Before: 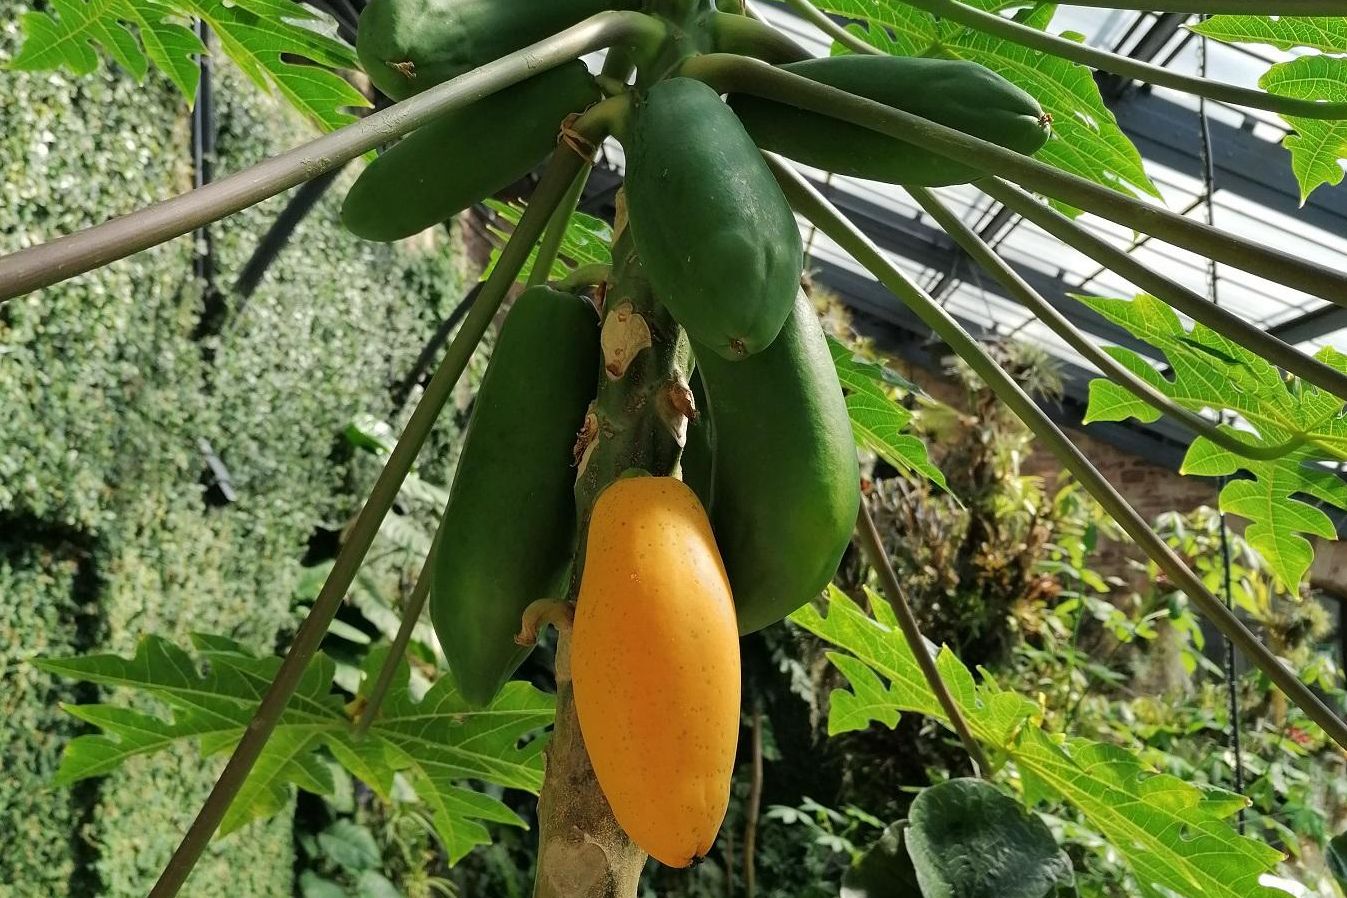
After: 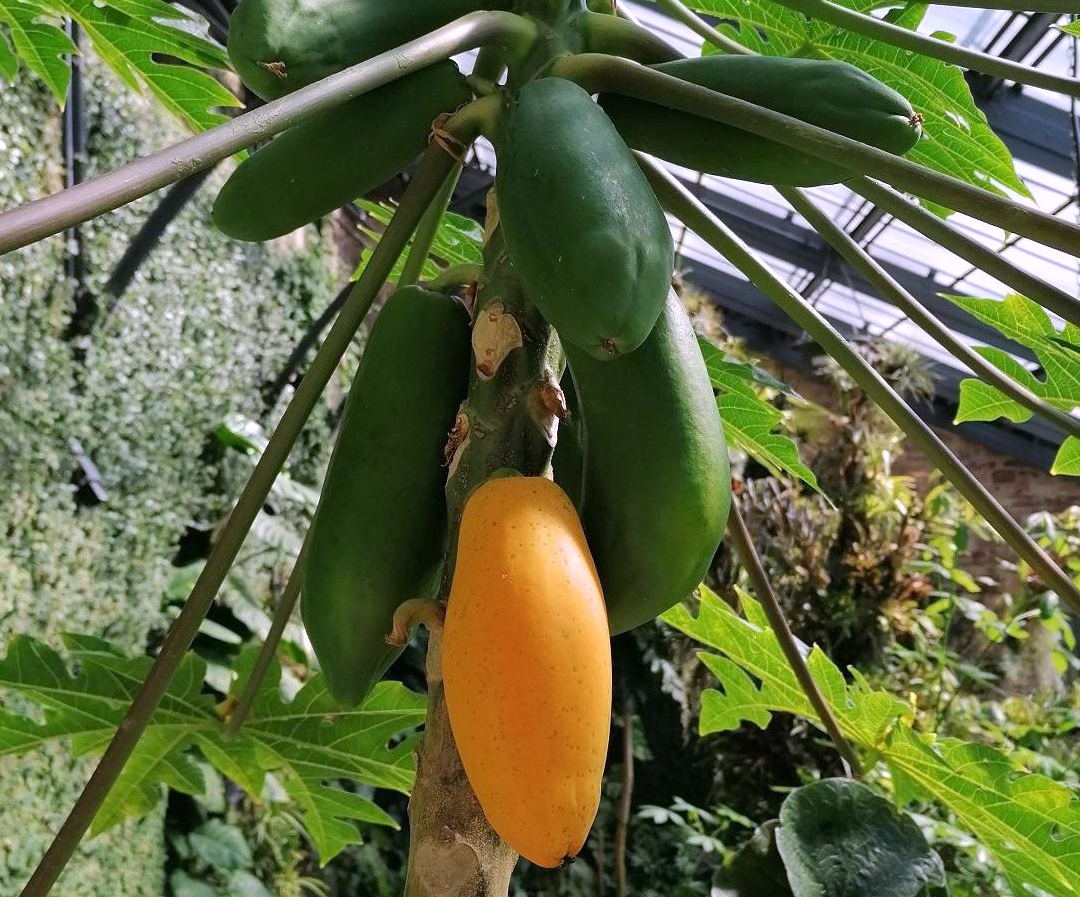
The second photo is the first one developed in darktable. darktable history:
white balance: red 1.042, blue 1.17
crop and rotate: left 9.597%, right 10.195%
exposure: exposure -0.041 EV, compensate highlight preservation false
tone equalizer: on, module defaults
